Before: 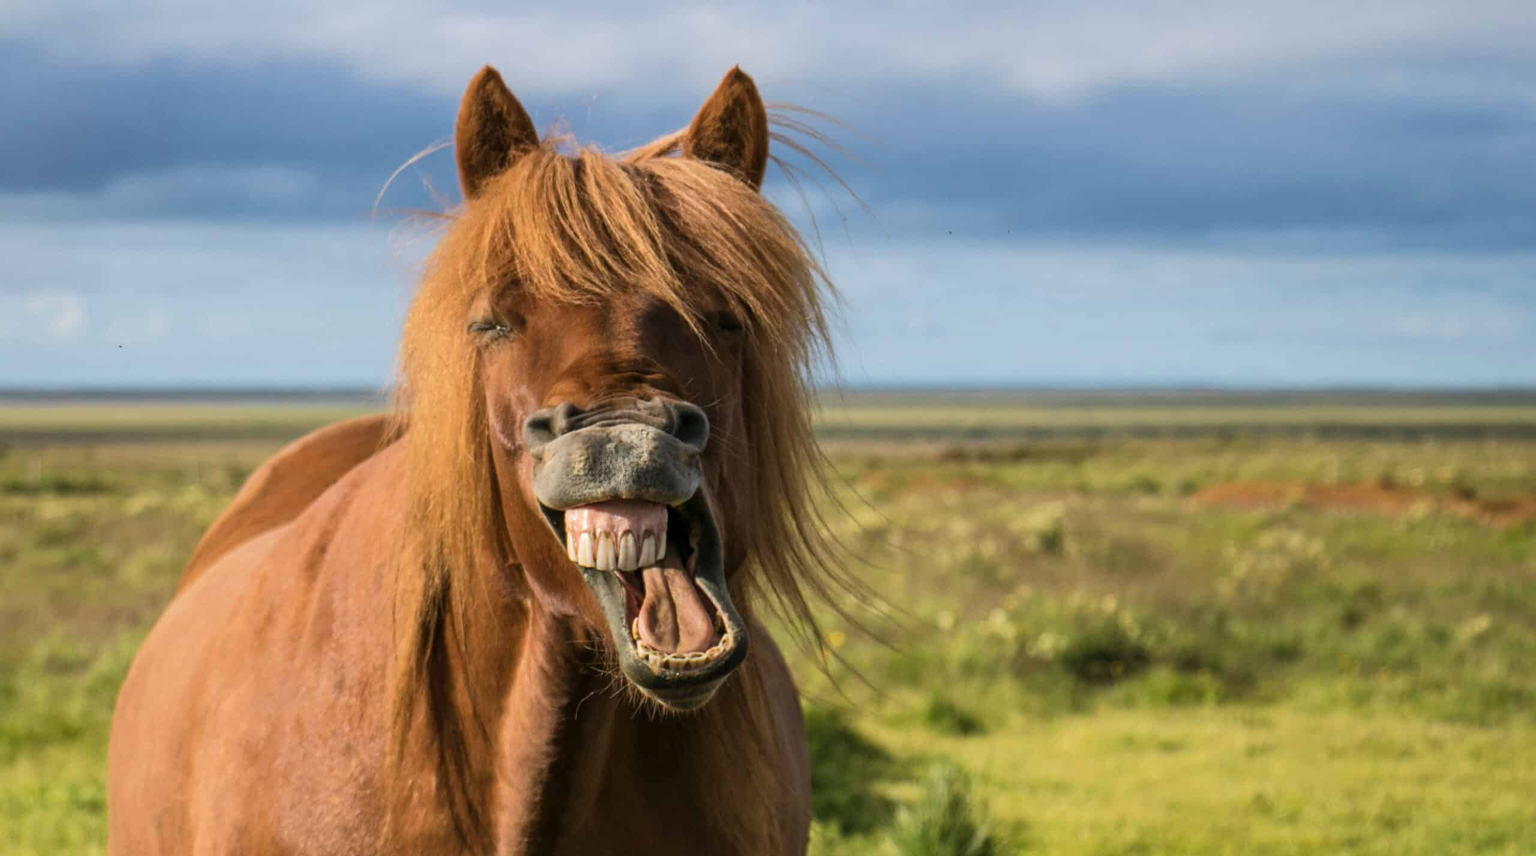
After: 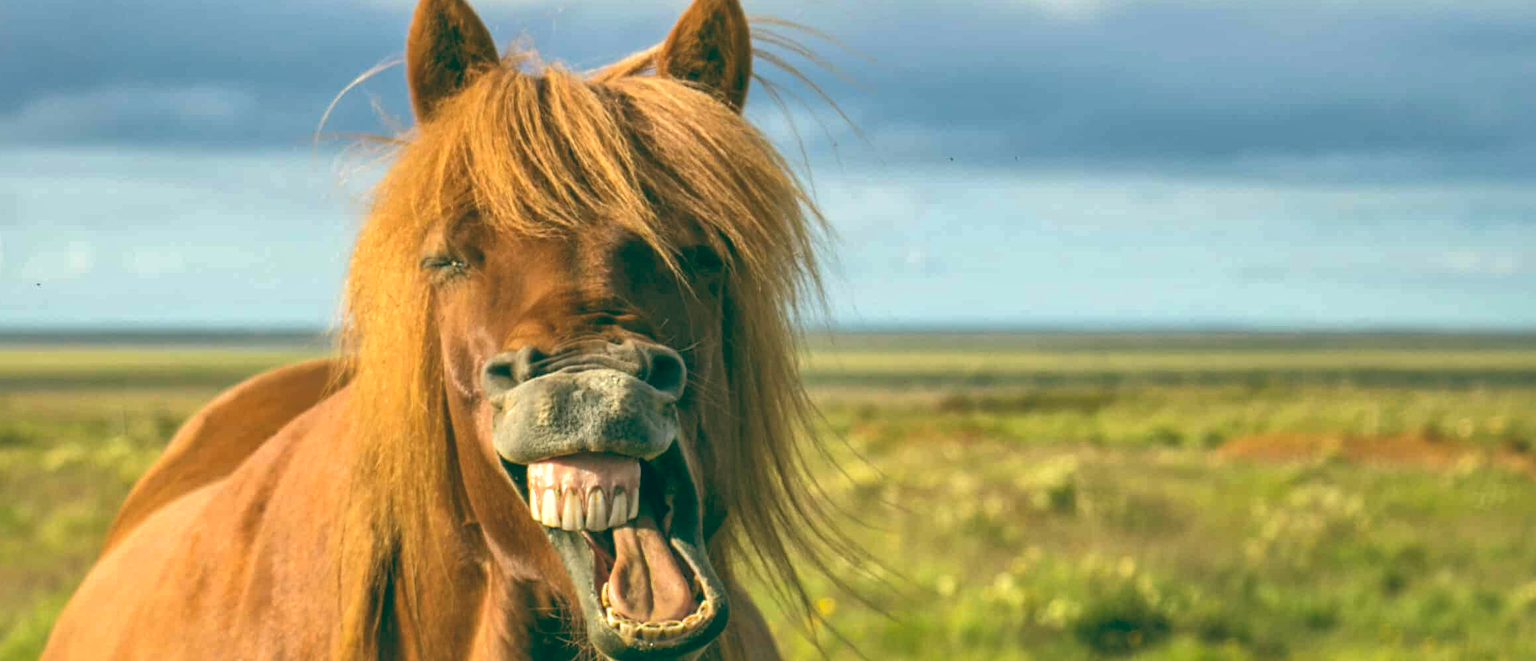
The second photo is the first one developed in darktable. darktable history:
exposure: exposure 0.766 EV, compensate highlight preservation false
color balance: lift [1.005, 0.99, 1.007, 1.01], gamma [1, 1.034, 1.032, 0.966], gain [0.873, 1.055, 1.067, 0.933]
shadows and highlights: on, module defaults
crop: left 5.596%, top 10.314%, right 3.534%, bottom 19.395%
